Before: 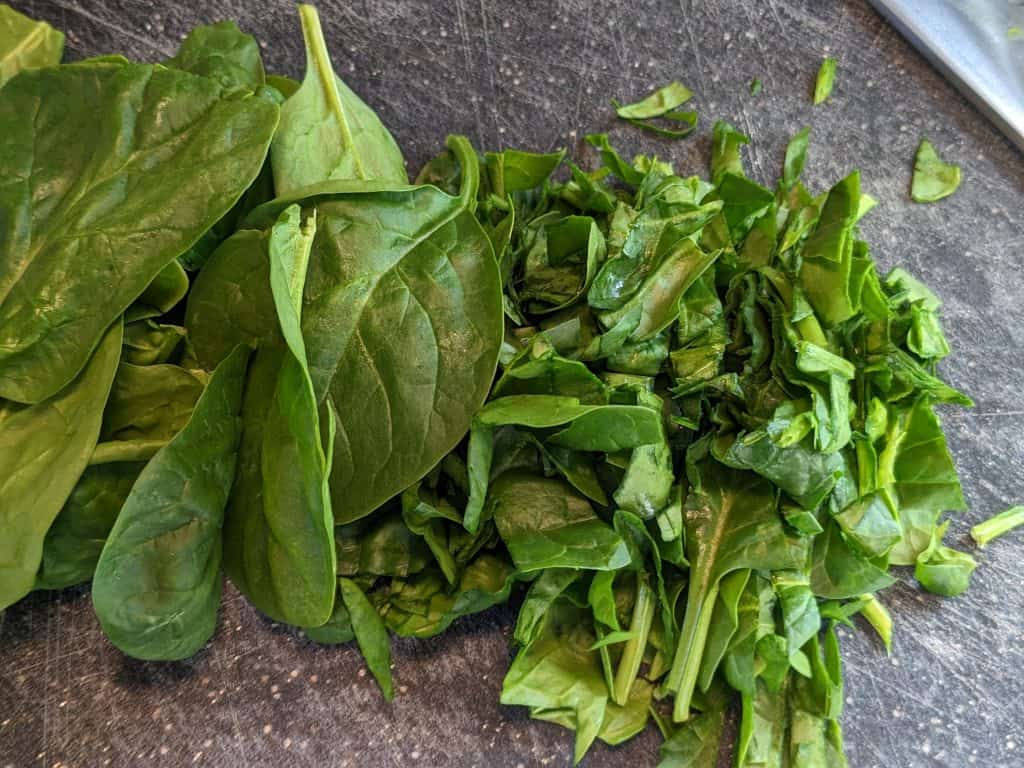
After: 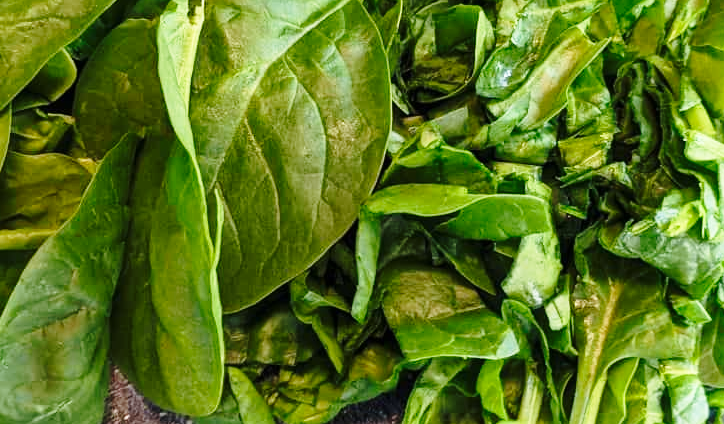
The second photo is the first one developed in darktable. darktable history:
crop: left 10.957%, top 27.522%, right 18.319%, bottom 17.243%
base curve: curves: ch0 [(0, 0) (0.028, 0.03) (0.121, 0.232) (0.46, 0.748) (0.859, 0.968) (1, 1)], preserve colors none
